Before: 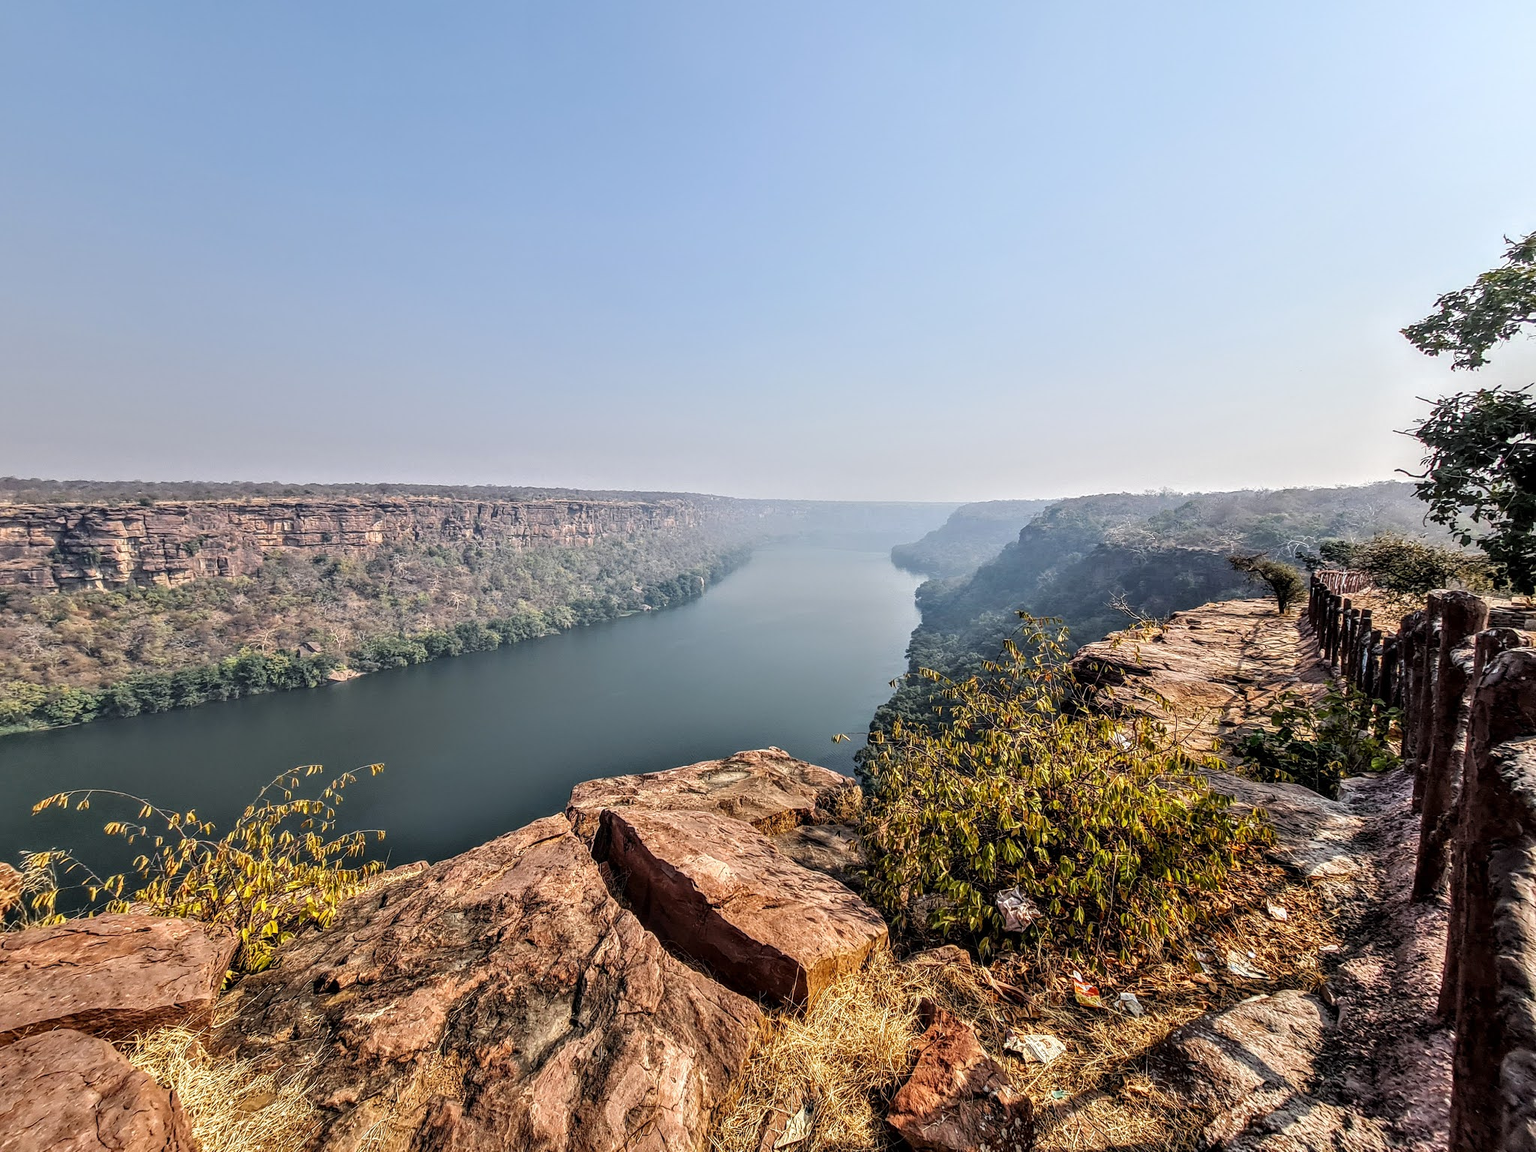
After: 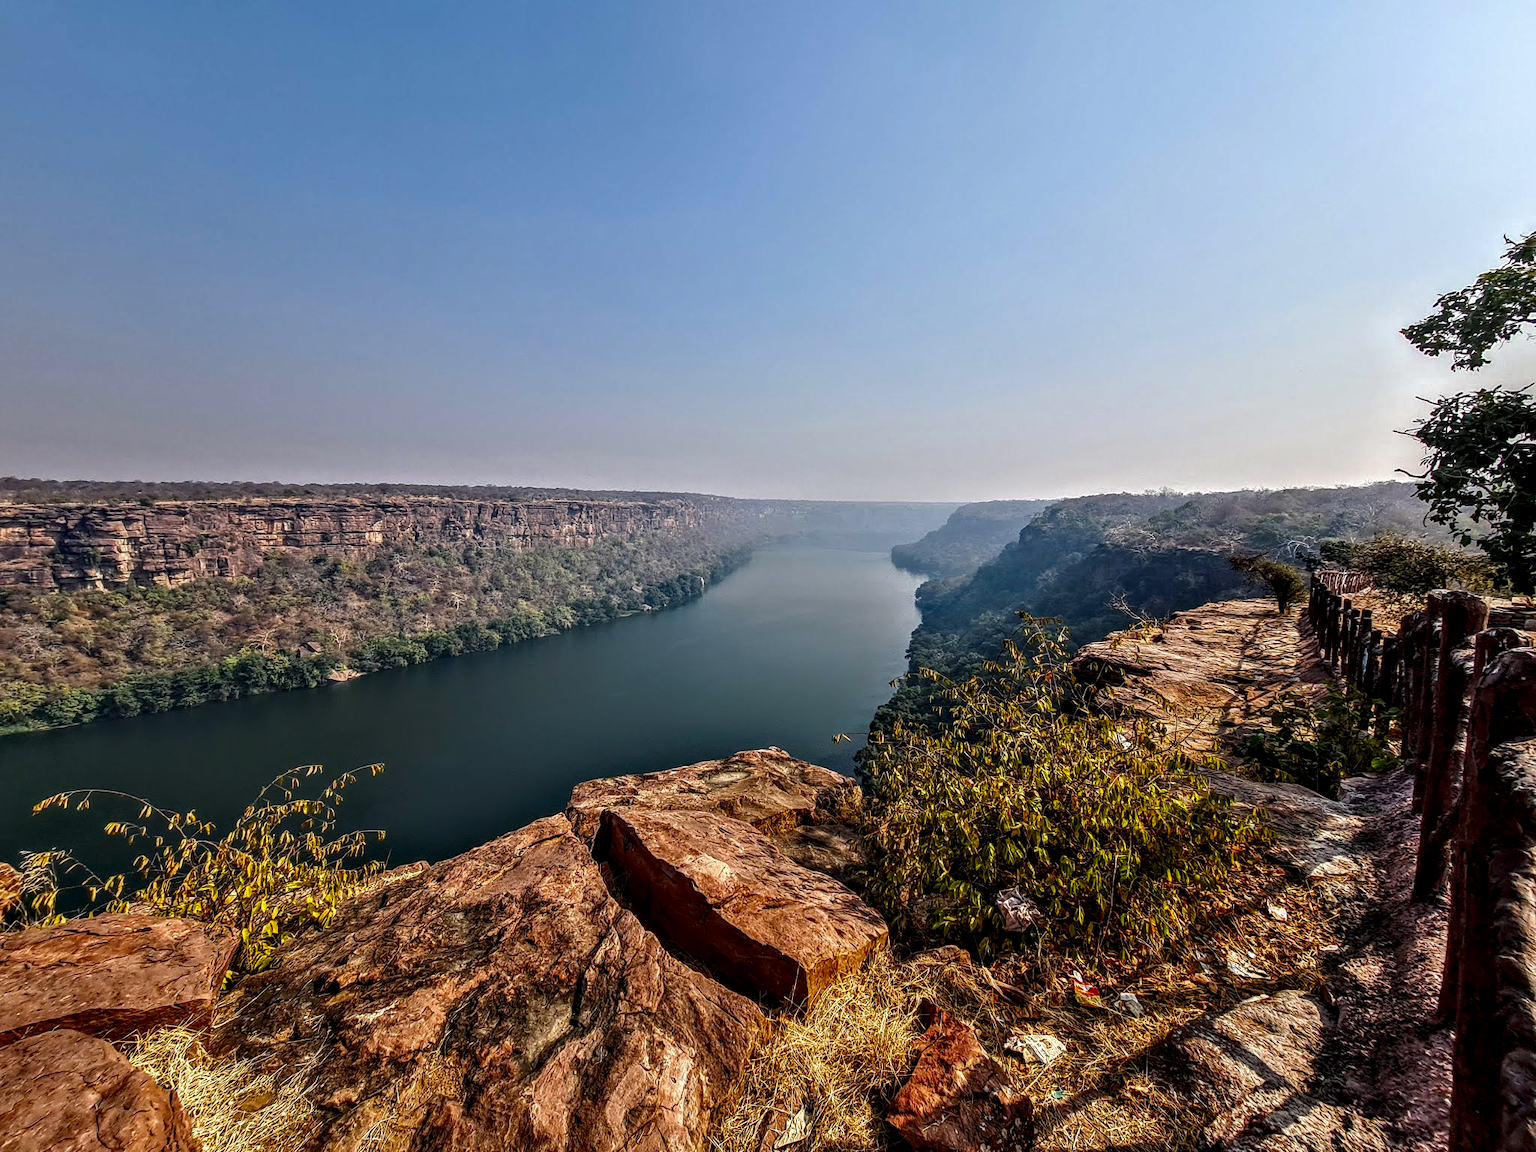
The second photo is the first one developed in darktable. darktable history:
local contrast: highlights 102%, shadows 102%, detail 119%, midtone range 0.2
haze removal: compatibility mode true, adaptive false
contrast brightness saturation: brightness -0.248, saturation 0.195
